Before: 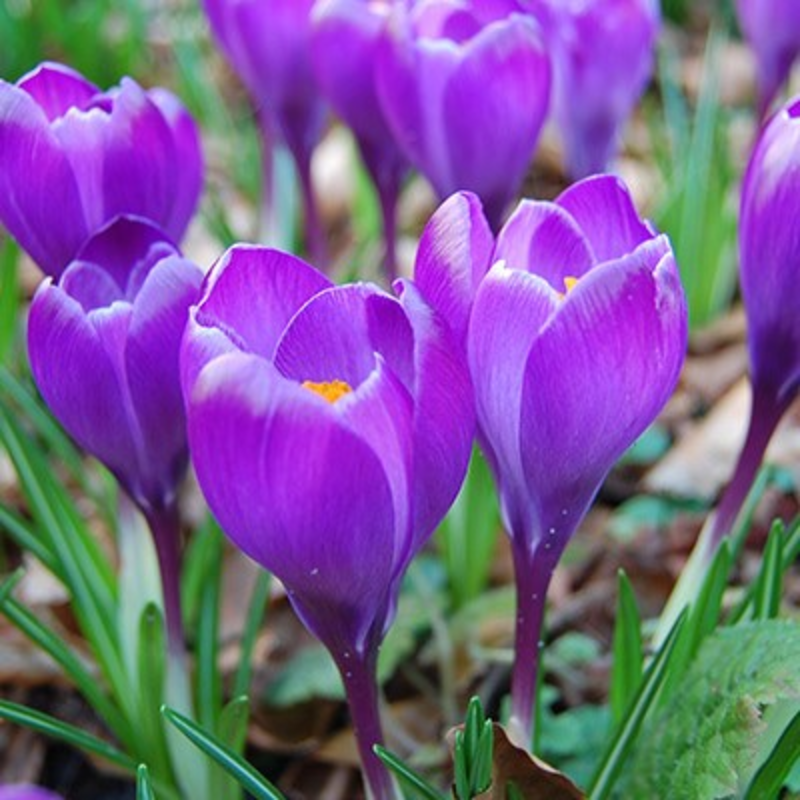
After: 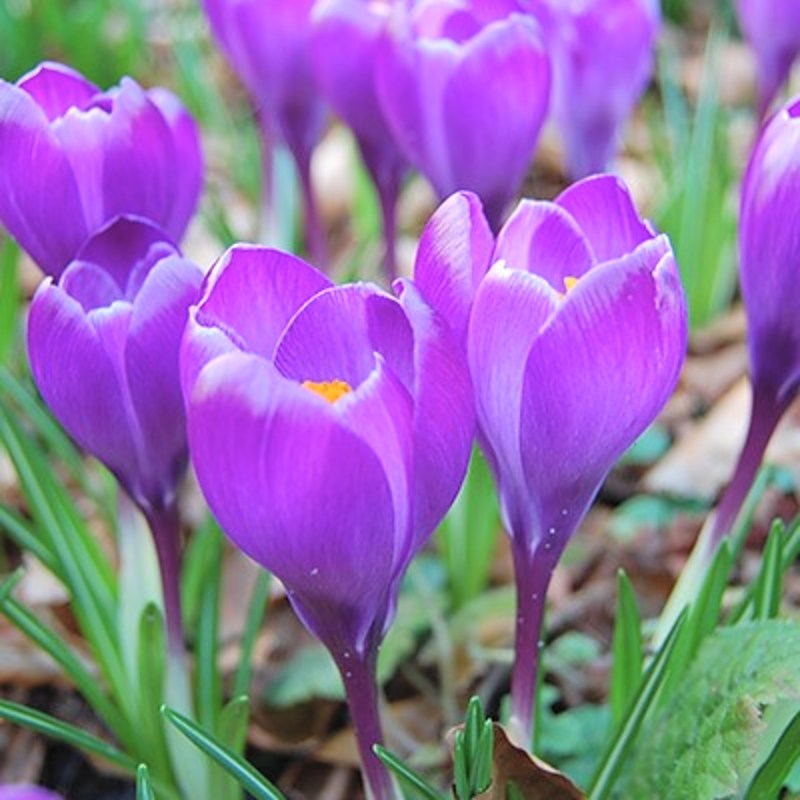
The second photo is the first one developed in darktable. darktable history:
sharpen: amount 0.207
contrast brightness saturation: brightness 0.143
